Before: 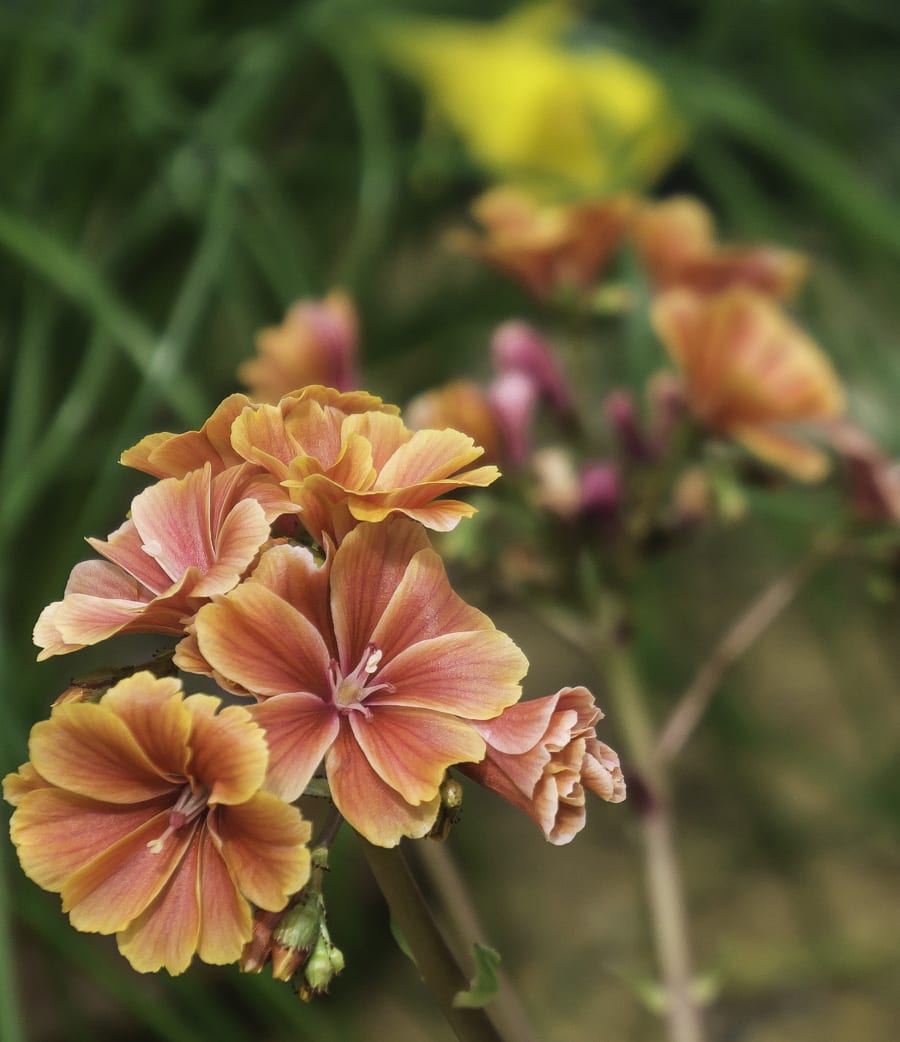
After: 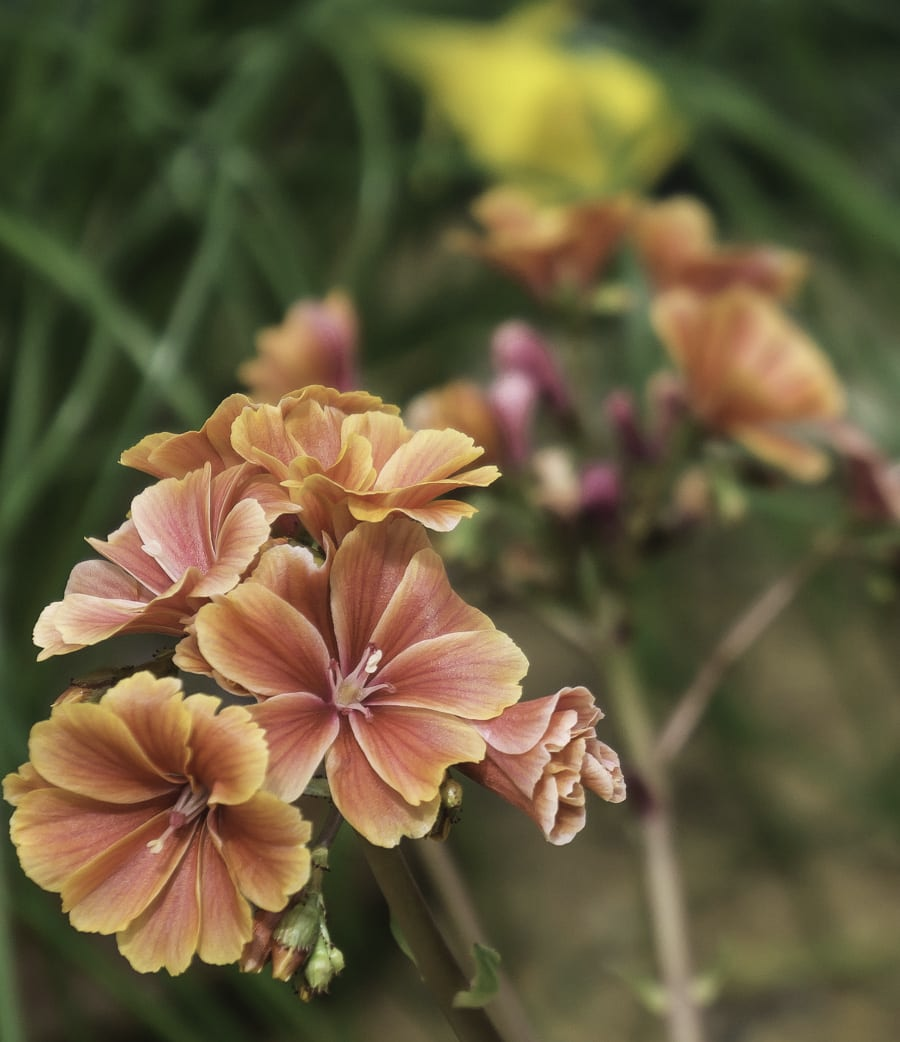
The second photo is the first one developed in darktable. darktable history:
contrast brightness saturation: saturation -0.165
